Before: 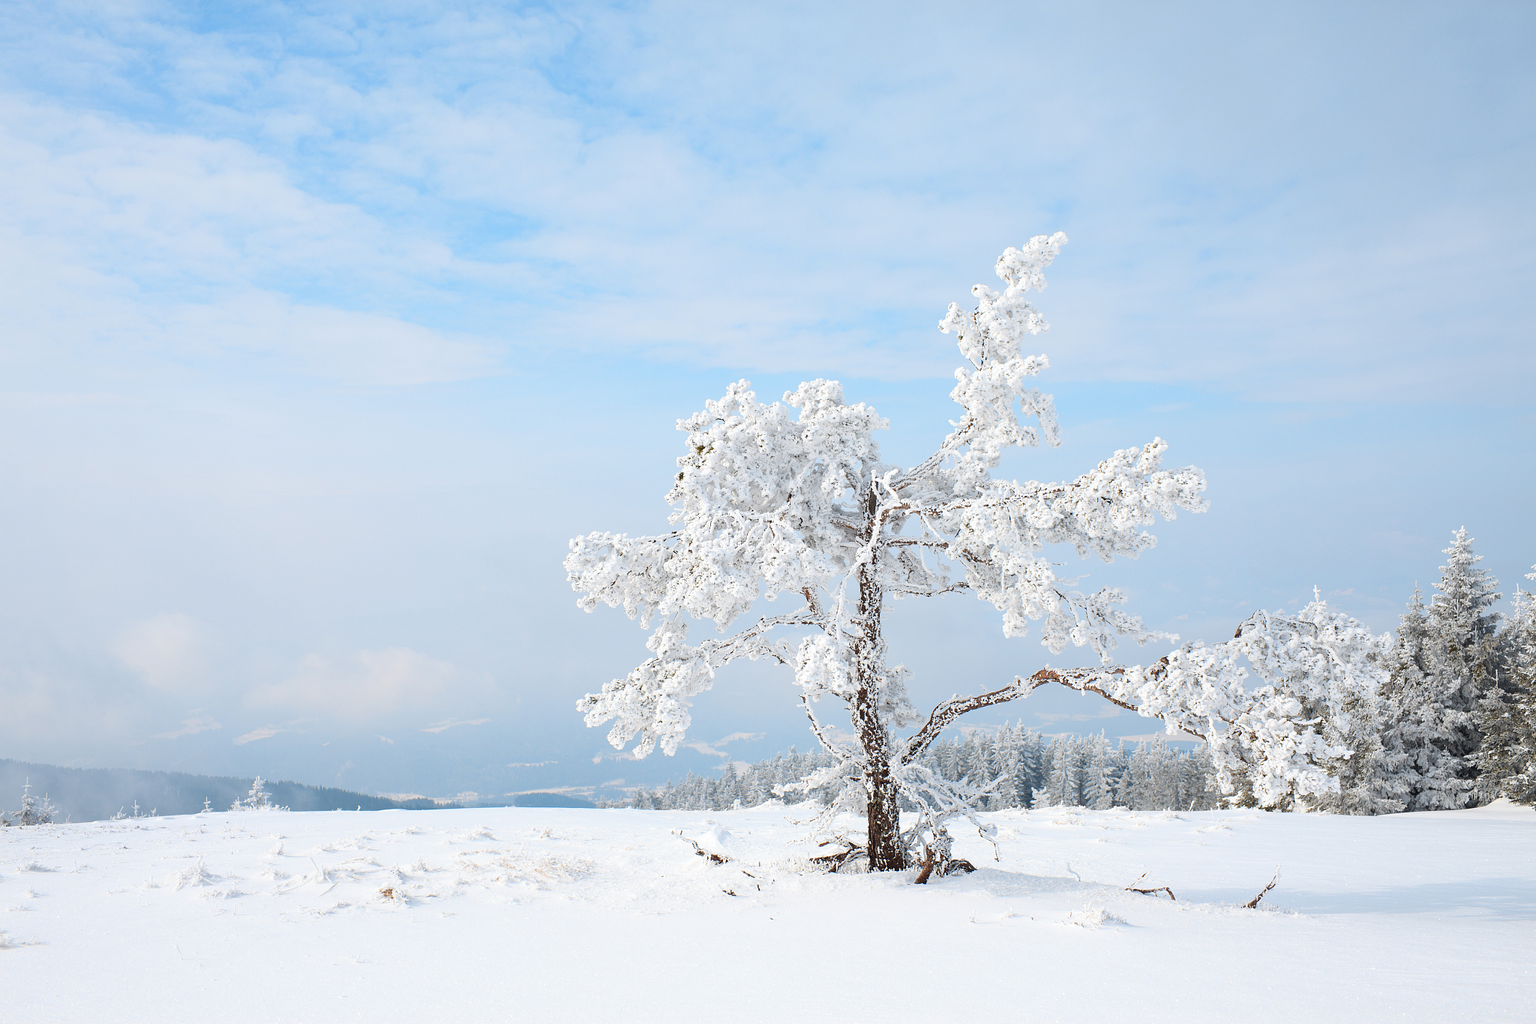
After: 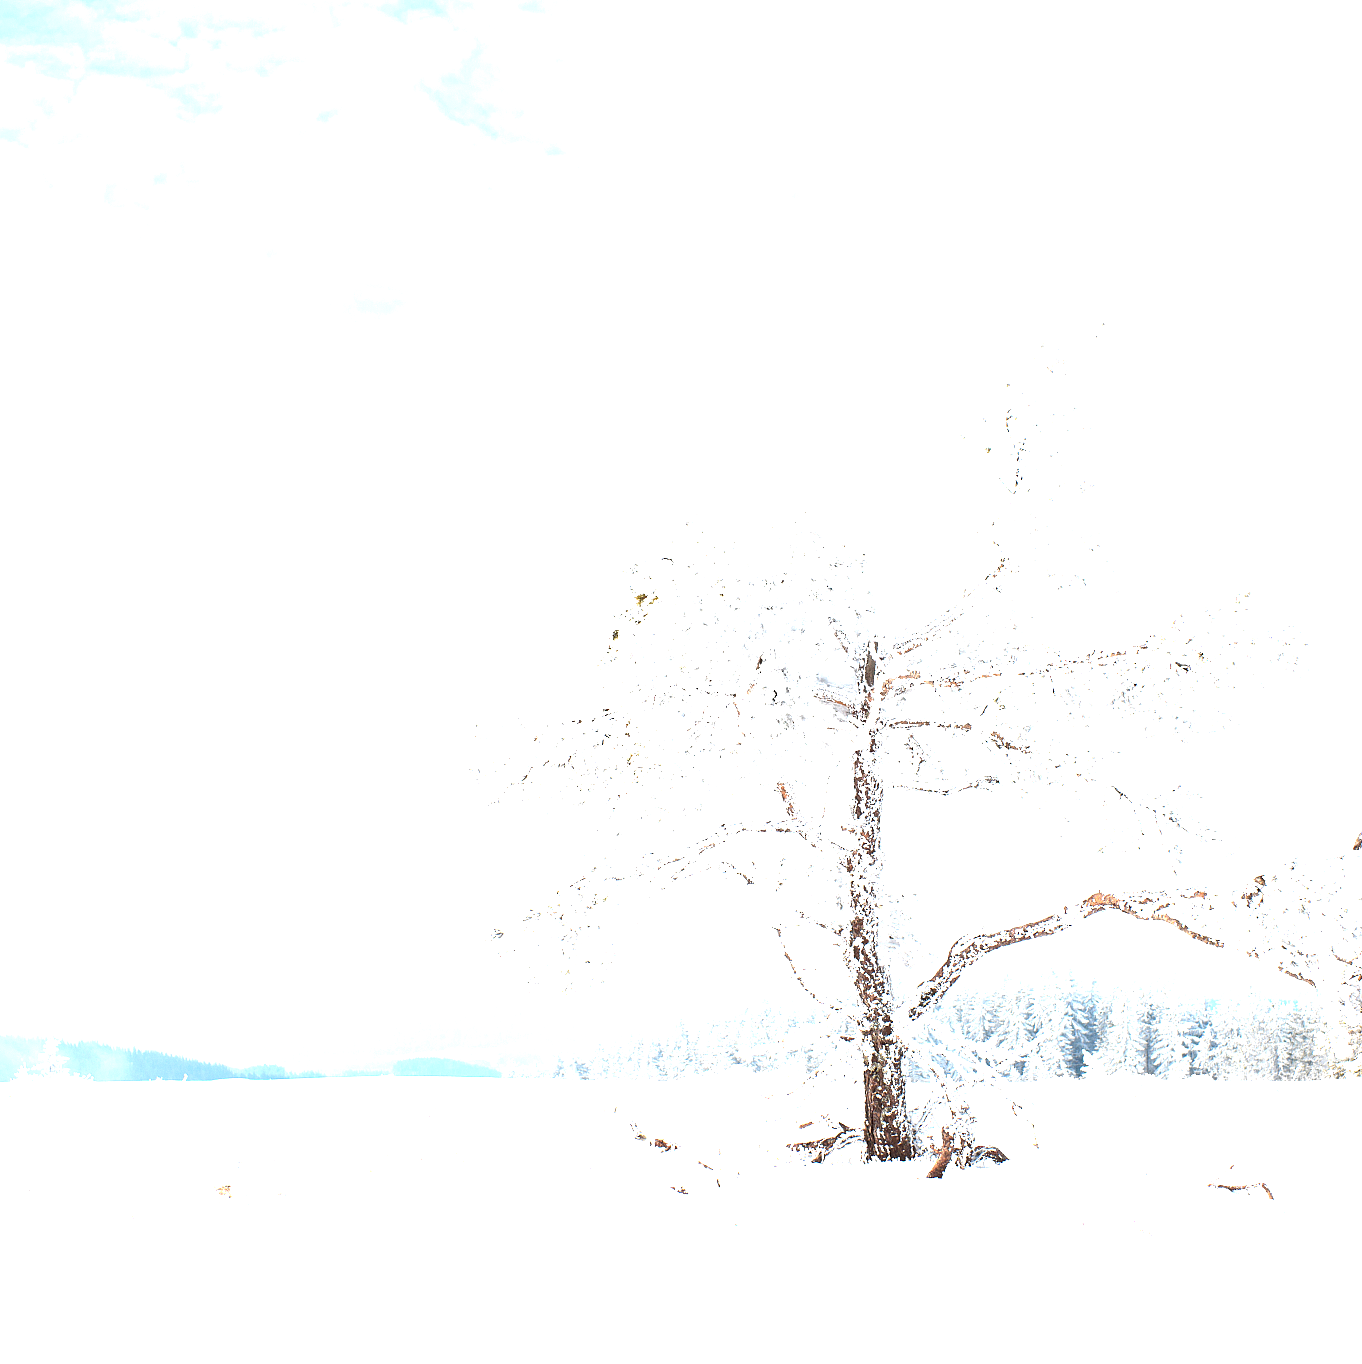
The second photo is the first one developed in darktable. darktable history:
exposure: black level correction 0.001, exposure 1.652 EV, compensate exposure bias true, compensate highlight preservation false
crop and rotate: left 14.329%, right 19.122%
